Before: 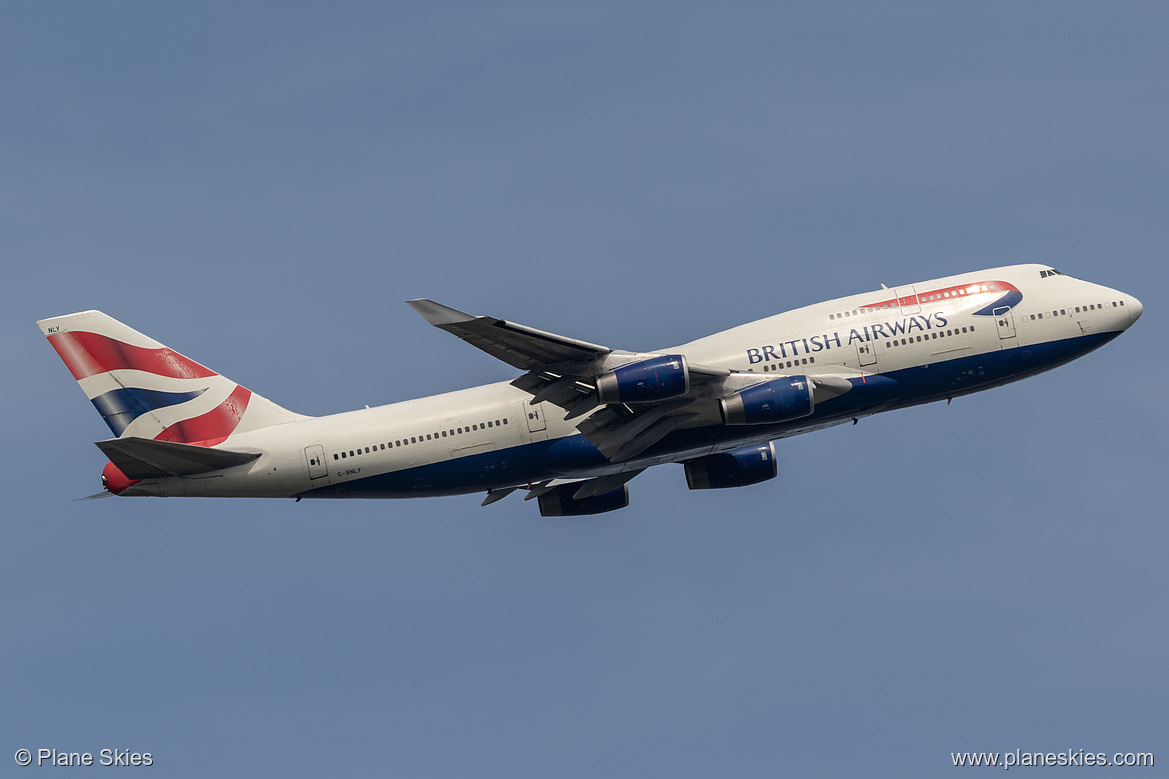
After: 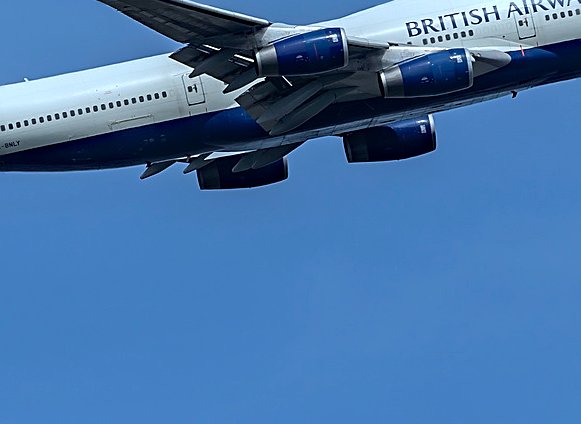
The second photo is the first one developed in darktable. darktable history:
sharpen: on, module defaults
exposure: exposure 0.175 EV, compensate exposure bias true, compensate highlight preservation false
crop: left 29.245%, top 42.052%, right 21.038%, bottom 3.468%
color calibration: x 0.398, y 0.386, temperature 3705.96 K
haze removal: compatibility mode true, adaptive false
